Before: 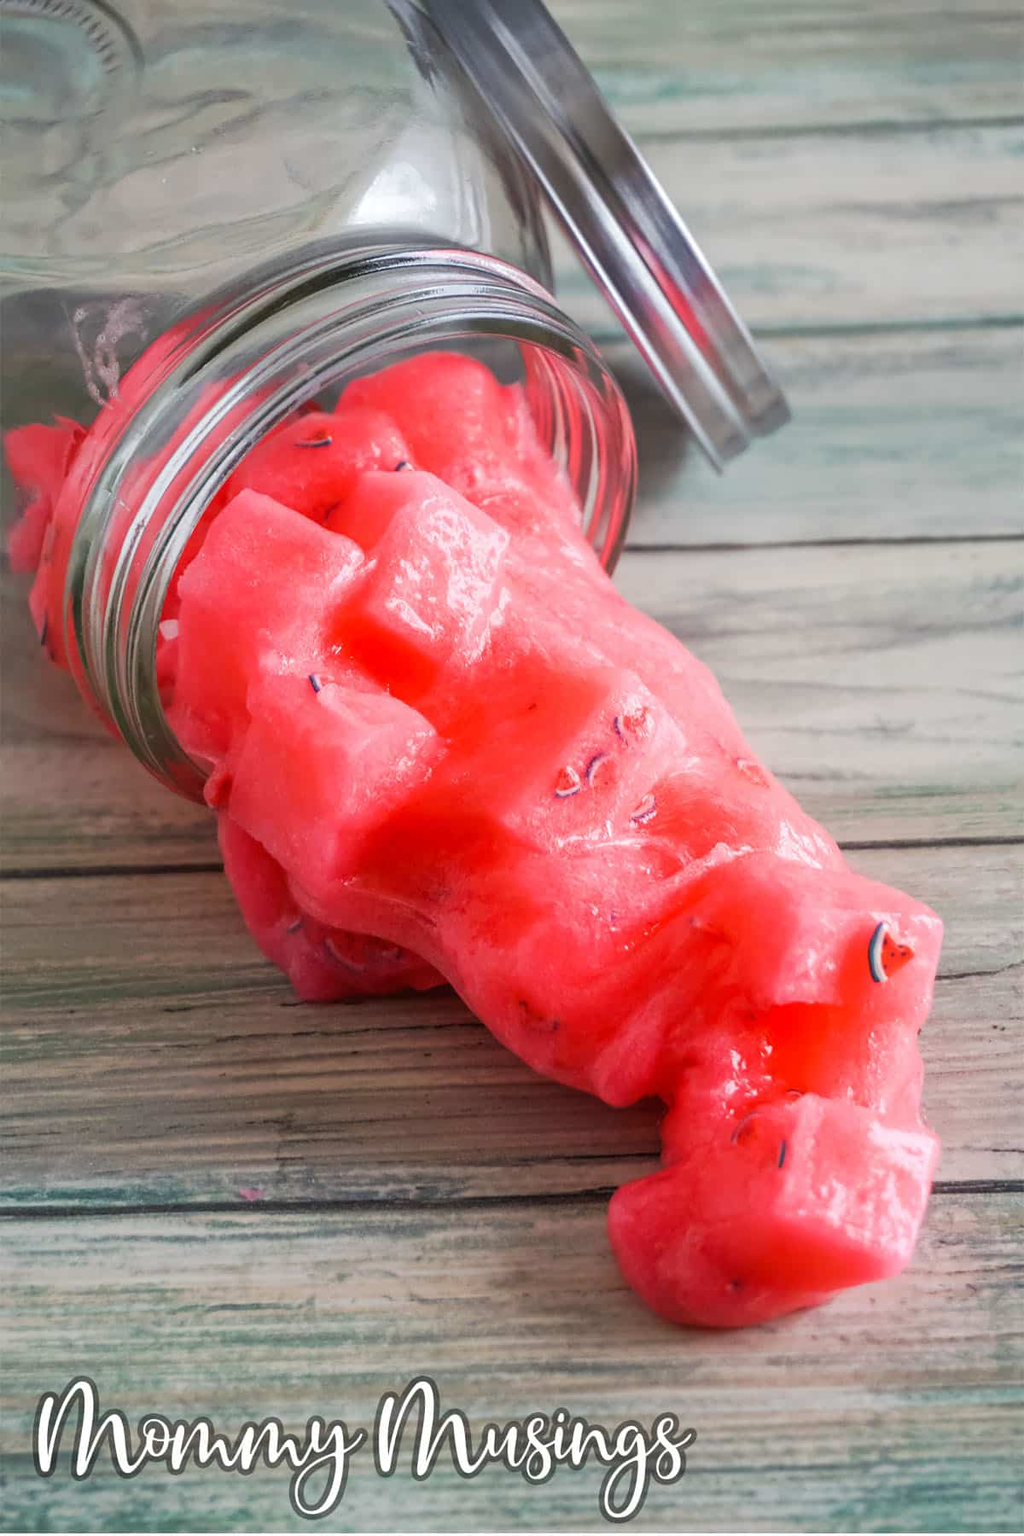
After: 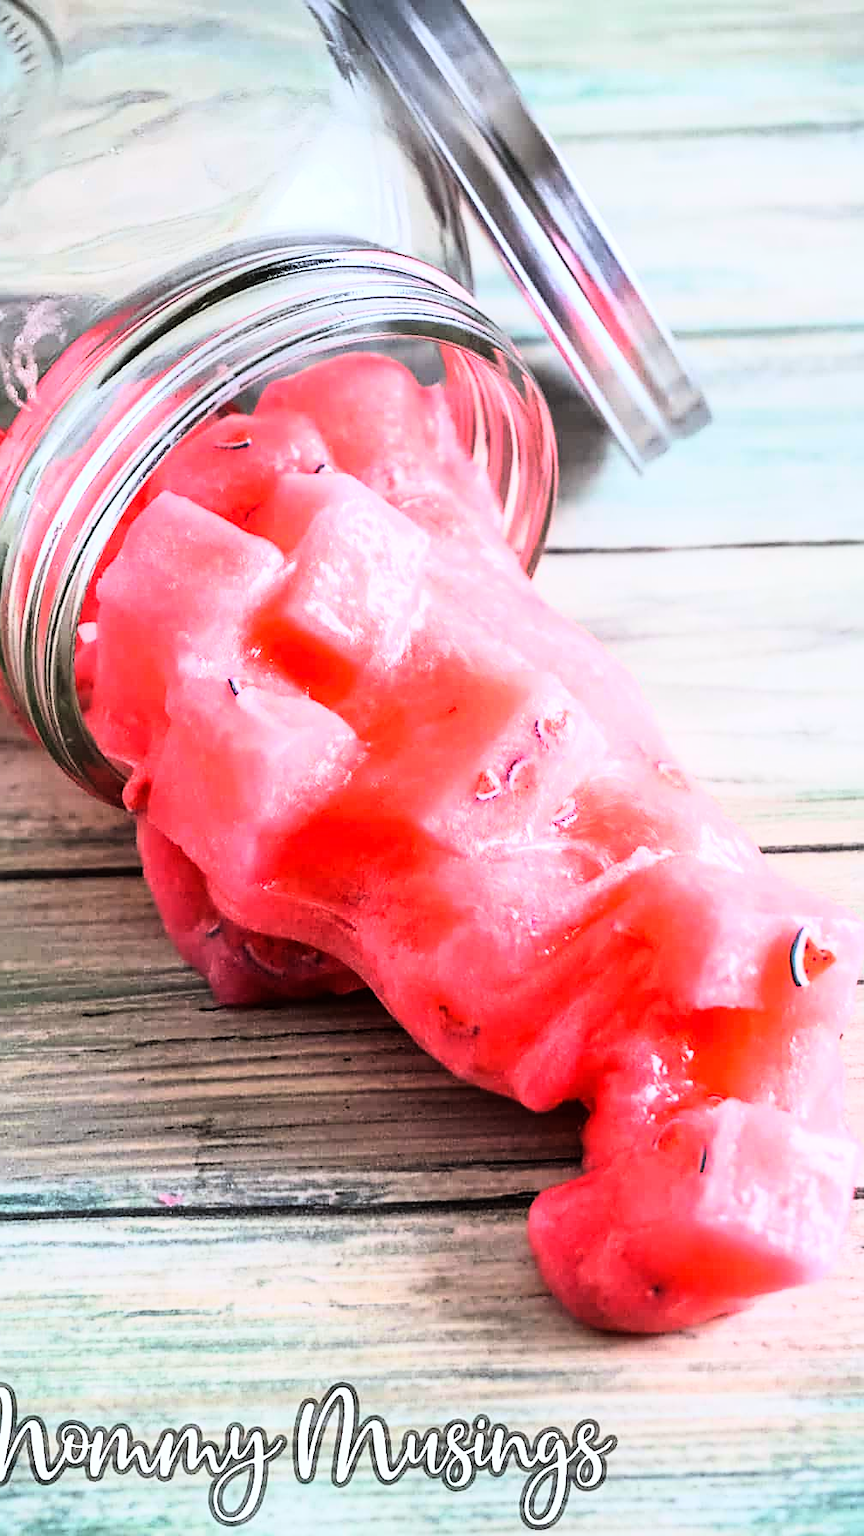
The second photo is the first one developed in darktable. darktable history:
white balance: red 0.974, blue 1.044
crop: left 8.026%, right 7.374%
sharpen: on, module defaults
rgb curve: curves: ch0 [(0, 0) (0.21, 0.15) (0.24, 0.21) (0.5, 0.75) (0.75, 0.96) (0.89, 0.99) (1, 1)]; ch1 [(0, 0.02) (0.21, 0.13) (0.25, 0.2) (0.5, 0.67) (0.75, 0.9) (0.89, 0.97) (1, 1)]; ch2 [(0, 0.02) (0.21, 0.13) (0.25, 0.2) (0.5, 0.67) (0.75, 0.9) (0.89, 0.97) (1, 1)], compensate middle gray true
